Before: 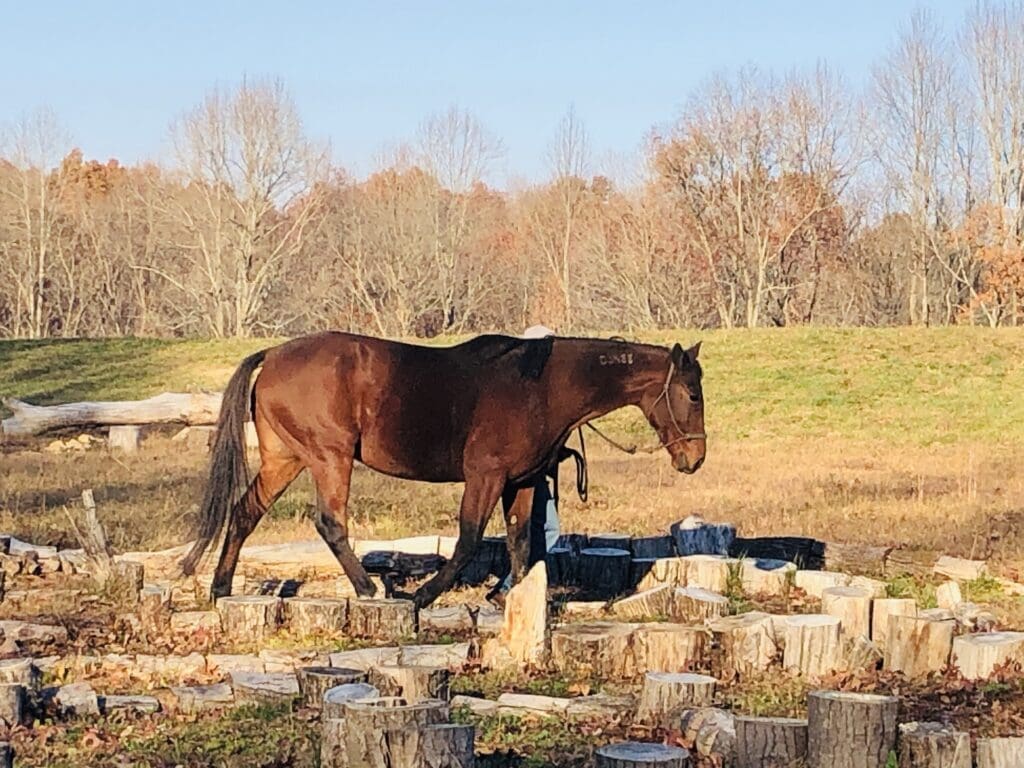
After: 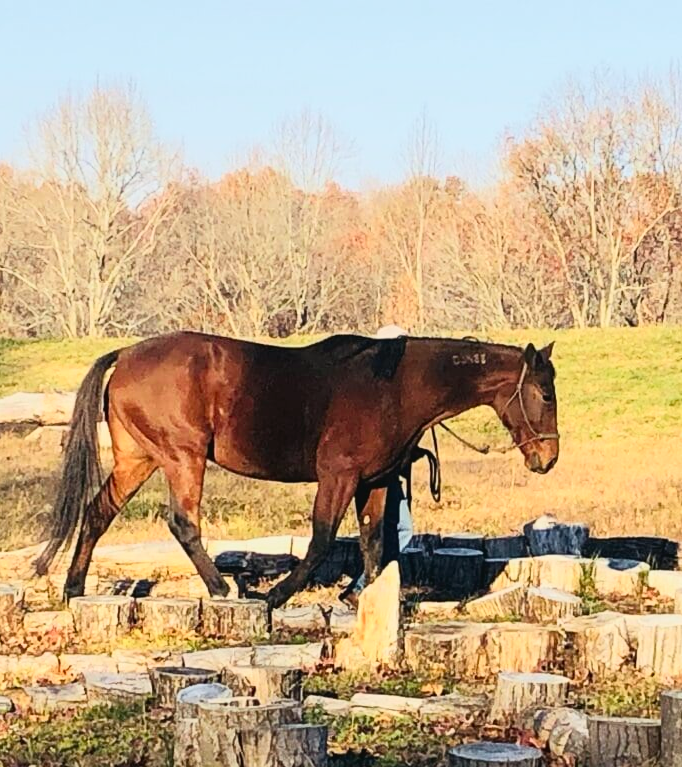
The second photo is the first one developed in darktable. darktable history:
tone curve: curves: ch0 [(0, 0.03) (0.037, 0.045) (0.123, 0.123) (0.19, 0.186) (0.277, 0.279) (0.474, 0.517) (0.584, 0.664) (0.678, 0.777) (0.875, 0.92) (1, 0.965)]; ch1 [(0, 0) (0.243, 0.245) (0.402, 0.41) (0.493, 0.487) (0.508, 0.503) (0.531, 0.532) (0.551, 0.556) (0.637, 0.671) (0.694, 0.732) (1, 1)]; ch2 [(0, 0) (0.249, 0.216) (0.356, 0.329) (0.424, 0.442) (0.476, 0.477) (0.498, 0.503) (0.517, 0.524) (0.532, 0.547) (0.562, 0.576) (0.614, 0.644) (0.706, 0.748) (0.808, 0.809) (0.991, 0.968)], color space Lab, independent channels, preserve colors none
tone equalizer: on, module defaults
crop and rotate: left 14.385%, right 18.948%
